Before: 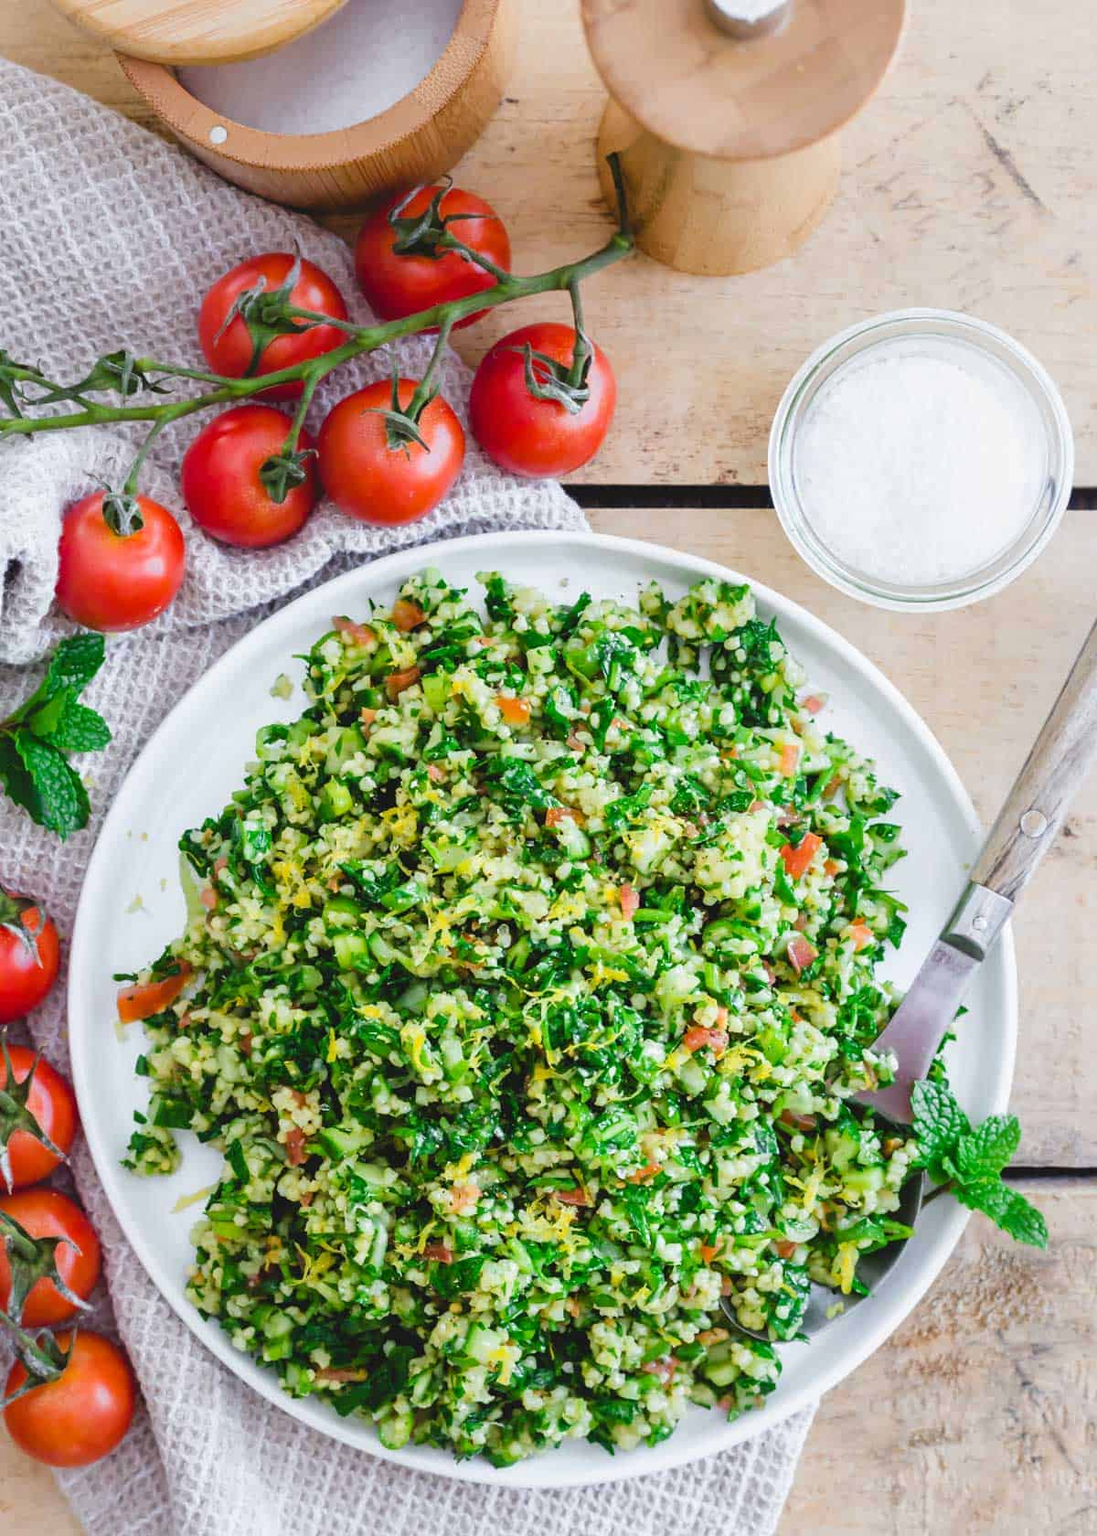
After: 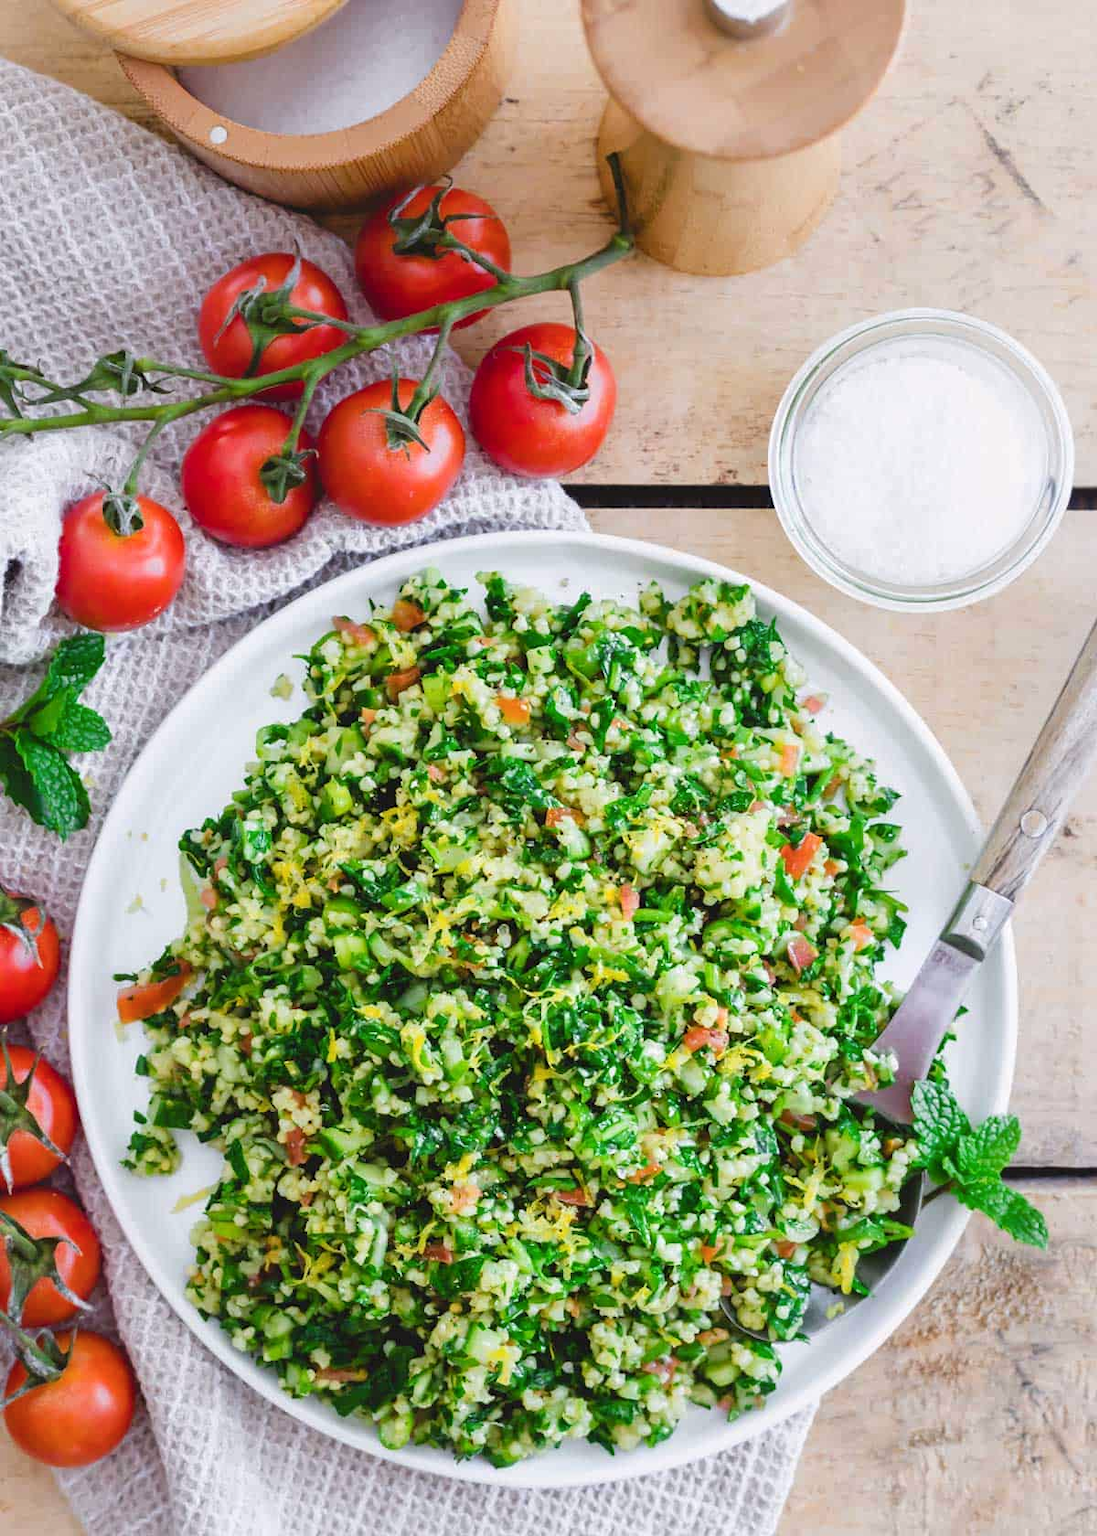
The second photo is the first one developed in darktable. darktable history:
color balance rgb: shadows lift › chroma 1.03%, shadows lift › hue 28.79°, highlights gain › chroma 0.273%, highlights gain › hue 330.52°, perceptual saturation grading › global saturation 0.411%
